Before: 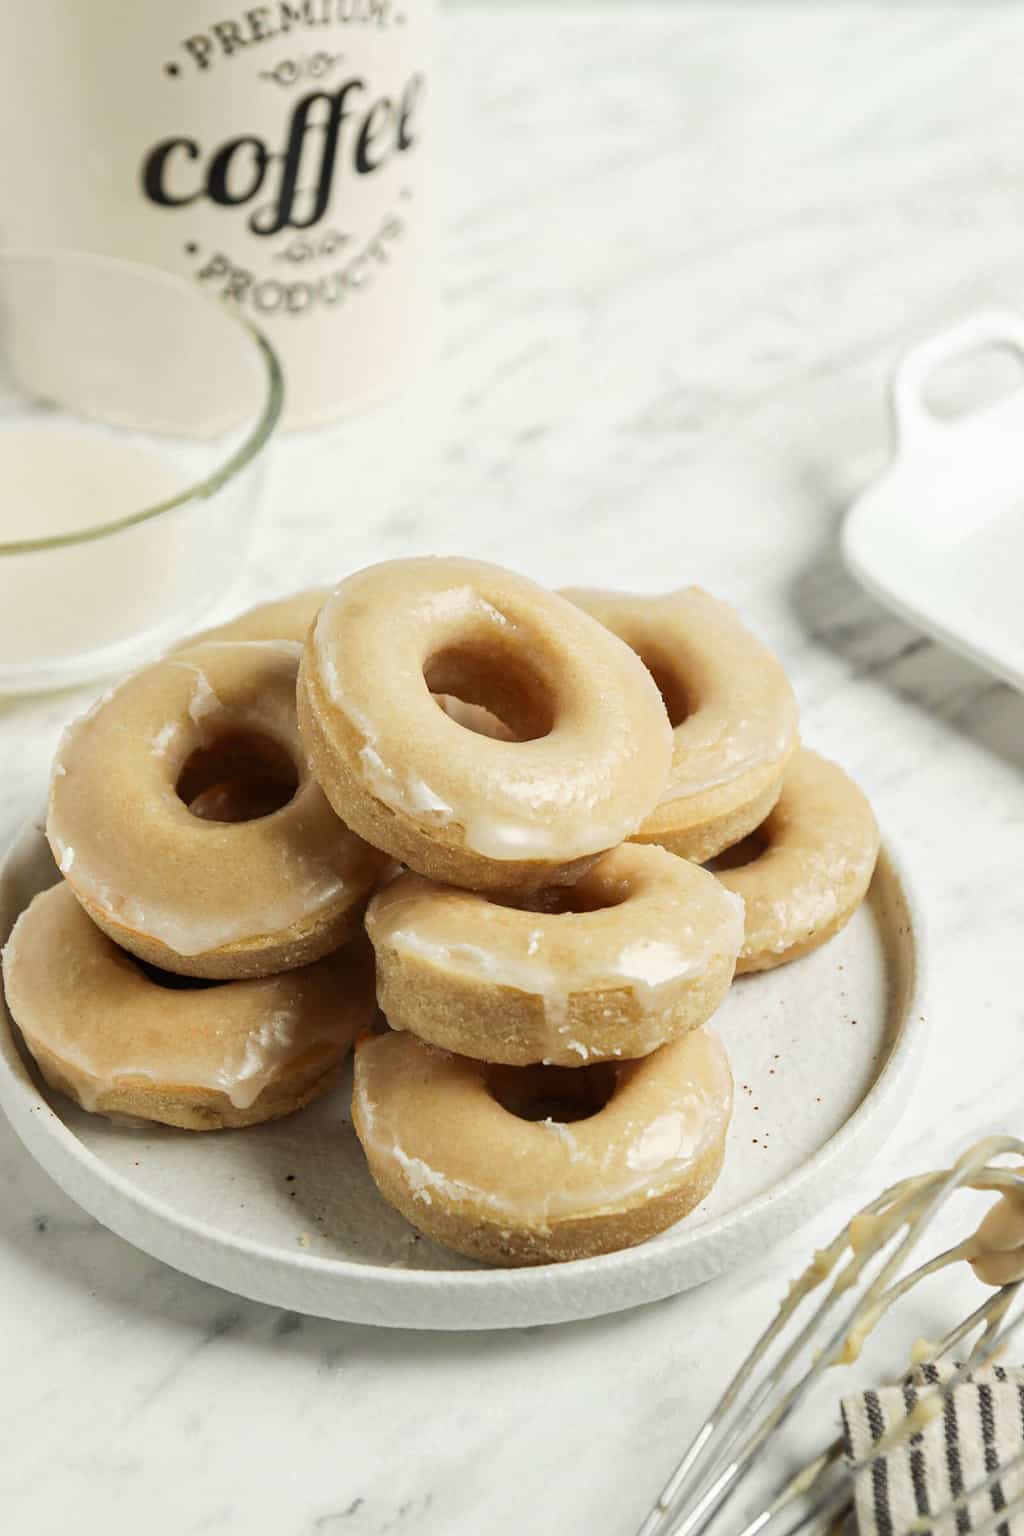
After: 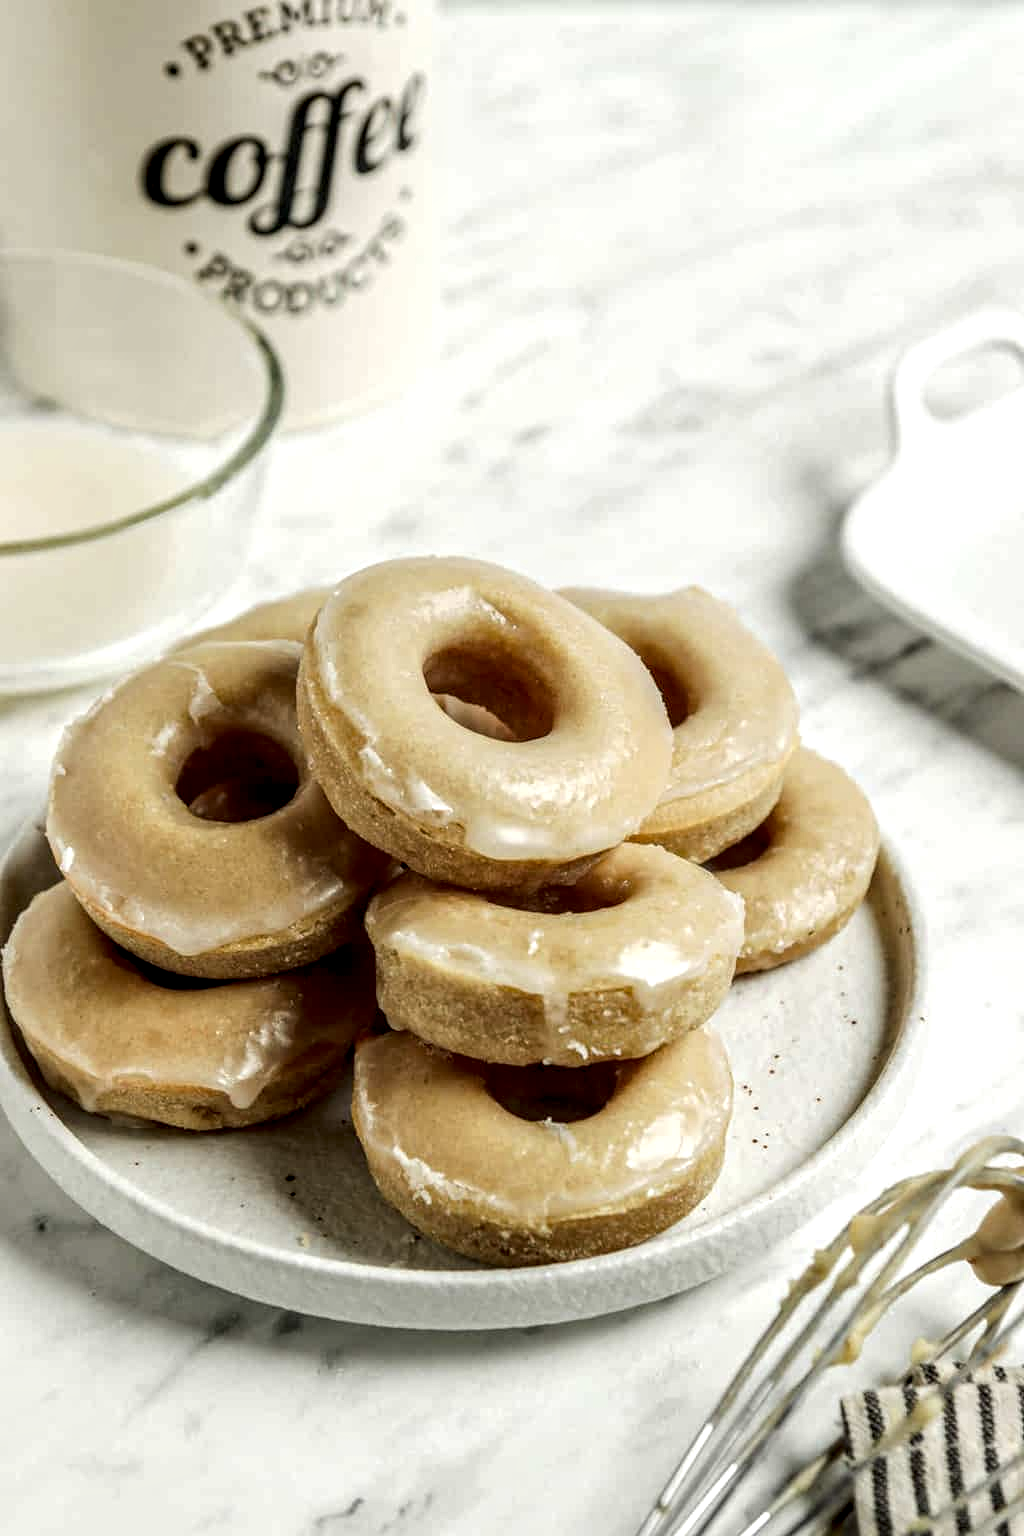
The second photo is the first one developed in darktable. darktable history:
local contrast: highlights 12%, shadows 38%, detail 183%, midtone range 0.471
